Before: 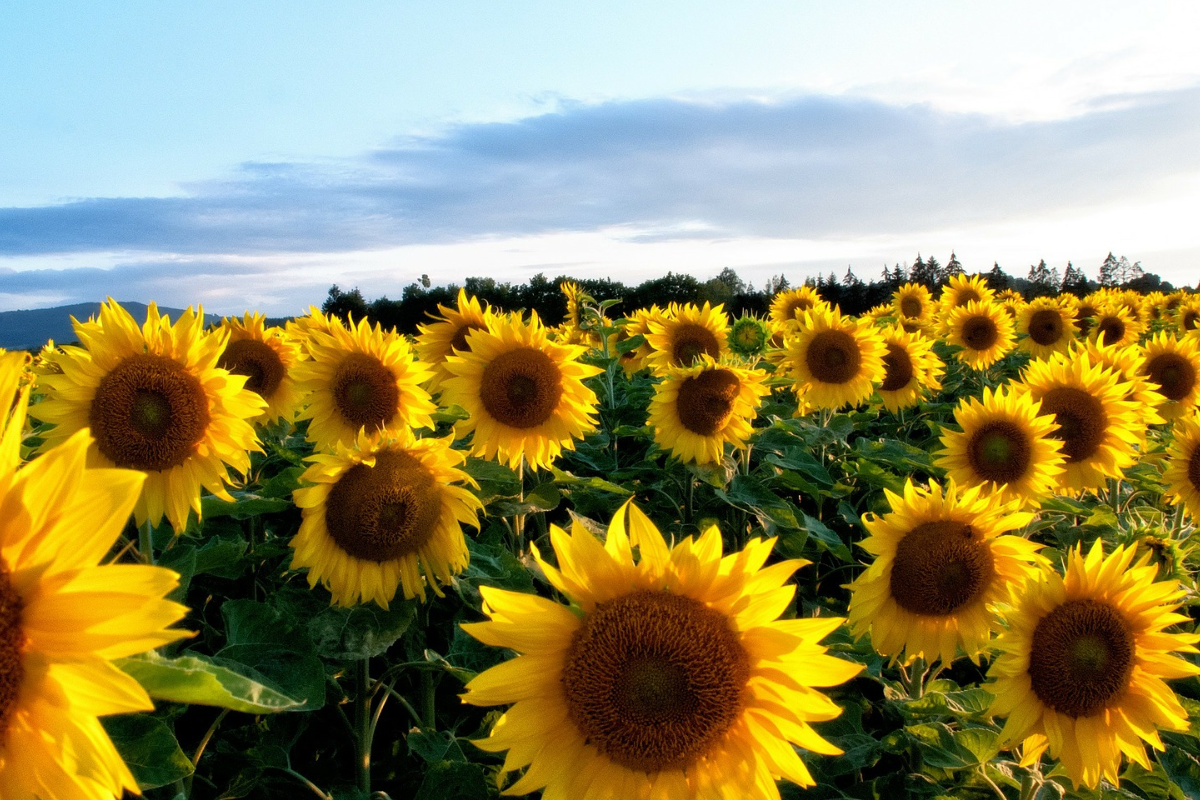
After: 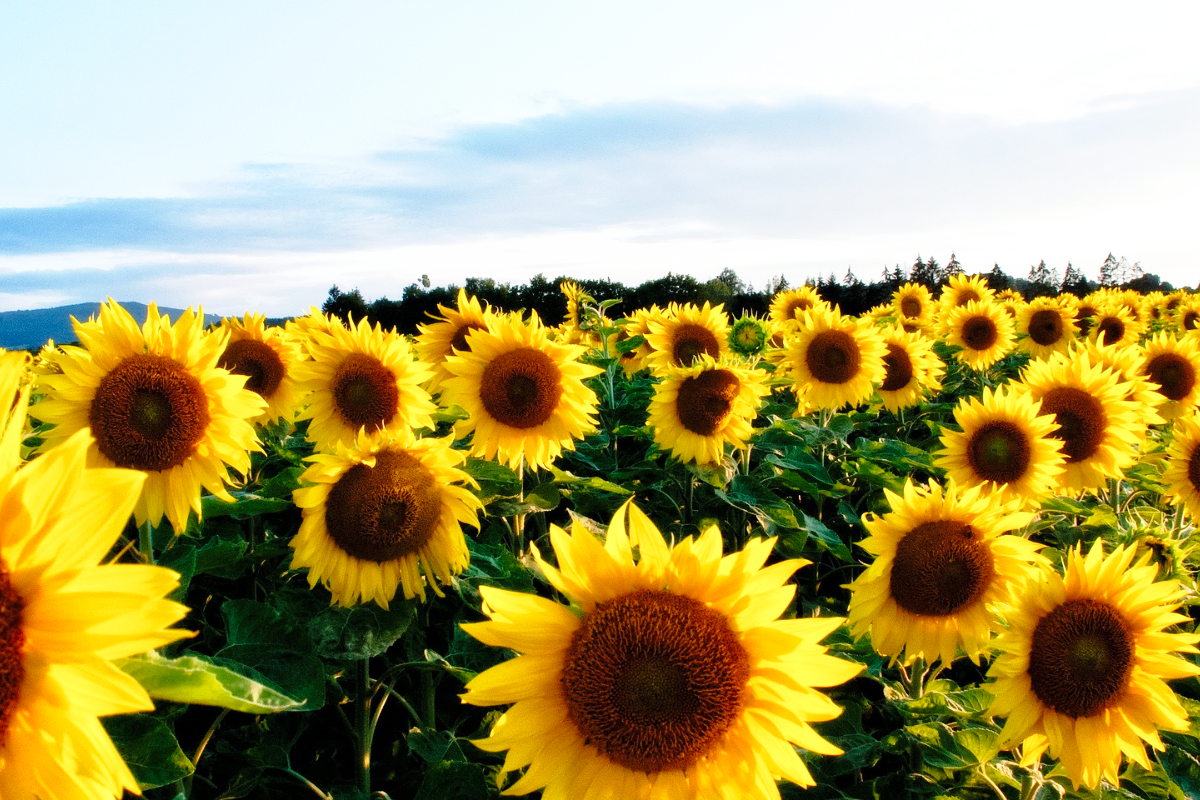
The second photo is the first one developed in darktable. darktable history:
exposure: compensate highlight preservation false
base curve: curves: ch0 [(0, 0) (0.028, 0.03) (0.121, 0.232) (0.46, 0.748) (0.859, 0.968) (1, 1)], preserve colors none
